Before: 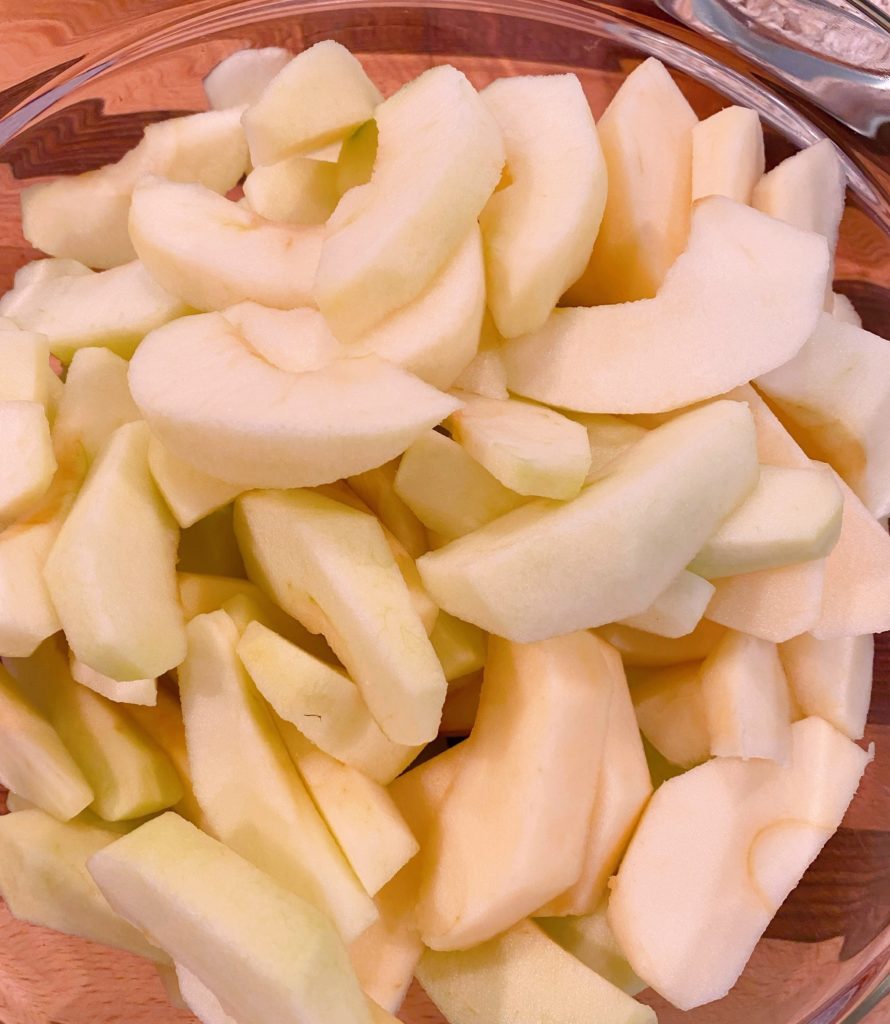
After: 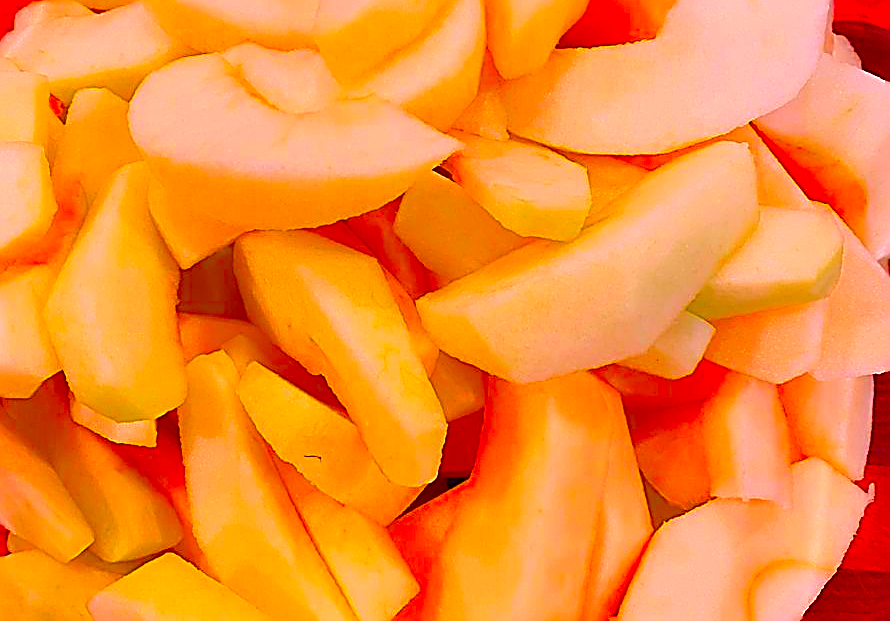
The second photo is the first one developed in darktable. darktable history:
color correction: saturation 3
crop and rotate: top 25.357%, bottom 13.942%
contrast equalizer: y [[0.5, 0.488, 0.462, 0.461, 0.491, 0.5], [0.5 ×6], [0.5 ×6], [0 ×6], [0 ×6]]
sharpen: amount 2
